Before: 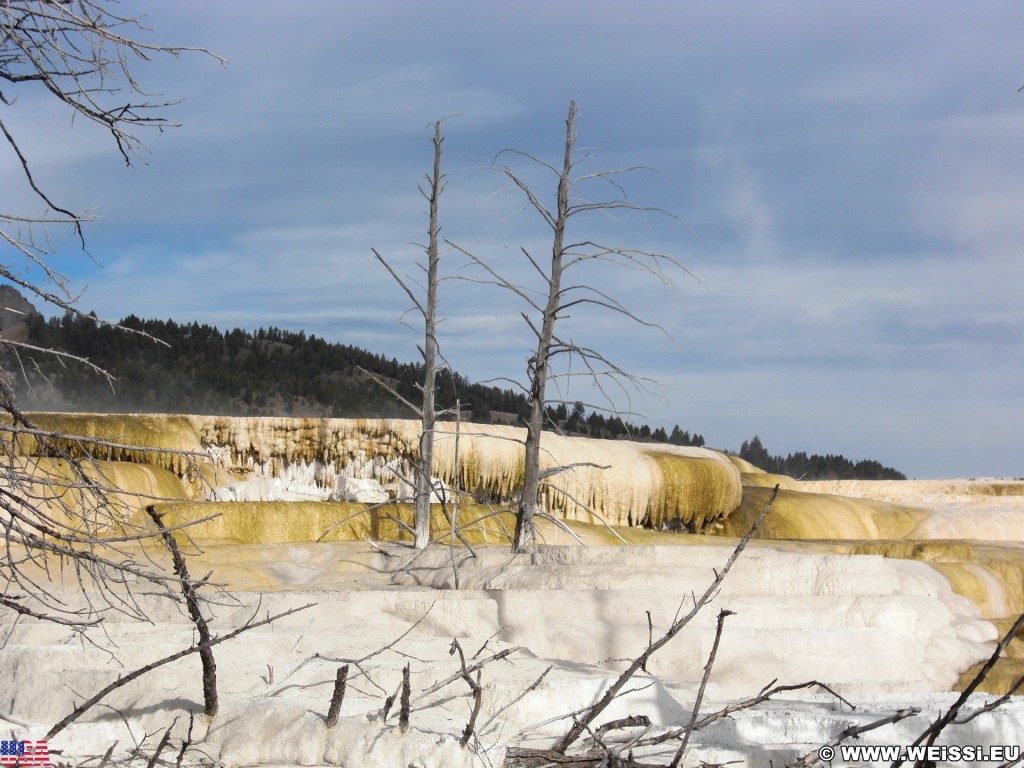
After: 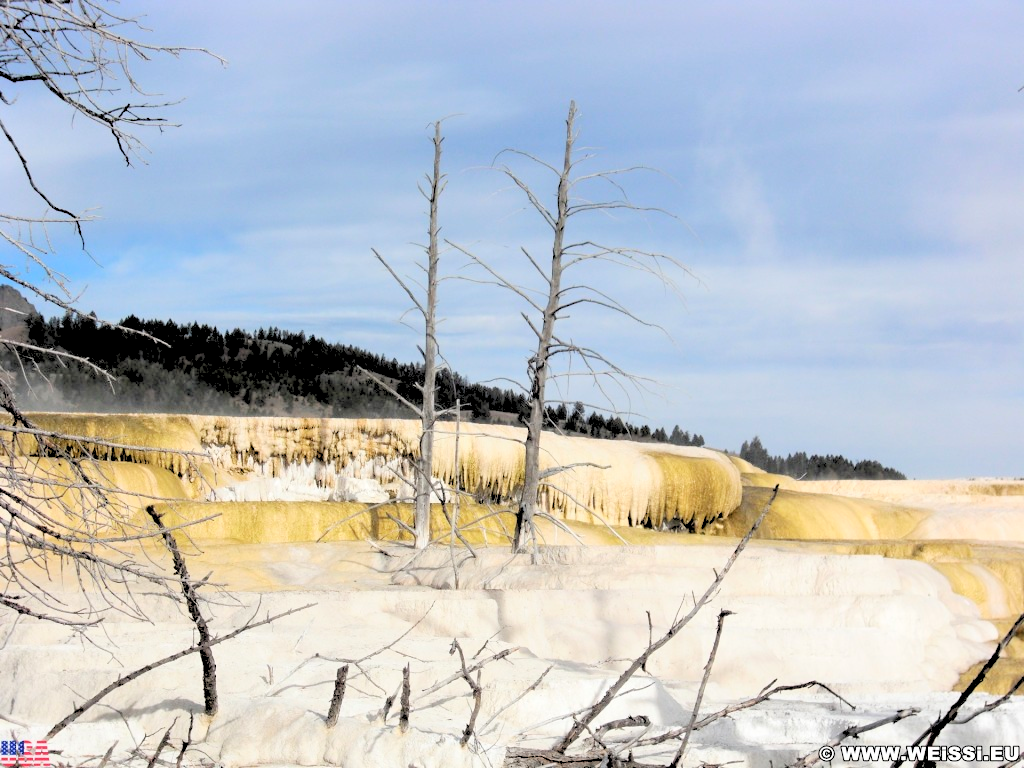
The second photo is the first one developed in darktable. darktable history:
rgb levels: levels [[0.027, 0.429, 0.996], [0, 0.5, 1], [0, 0.5, 1]]
color balance rgb: global vibrance 6.81%, saturation formula JzAzBz (2021)
contrast brightness saturation: contrast 0.15, brightness 0.05
